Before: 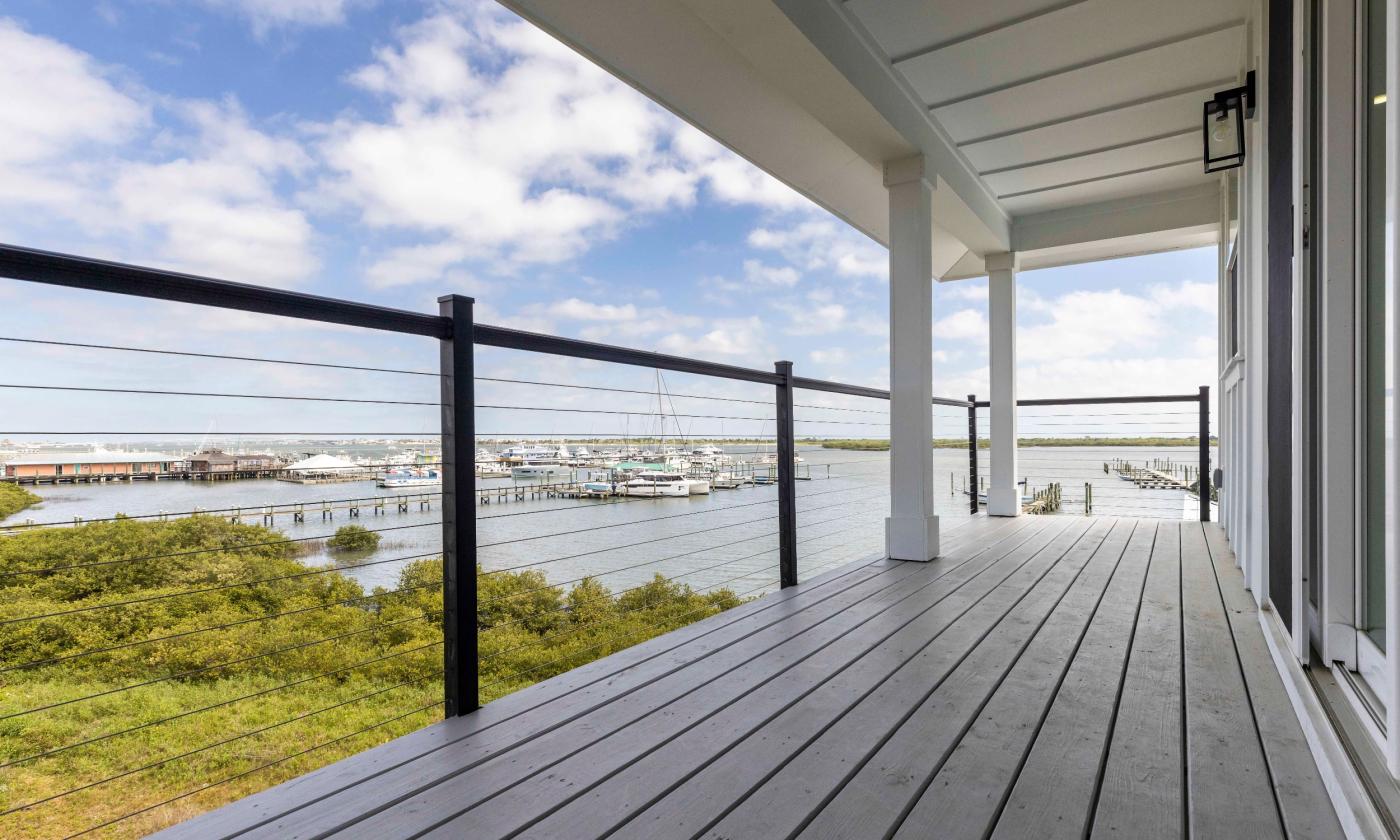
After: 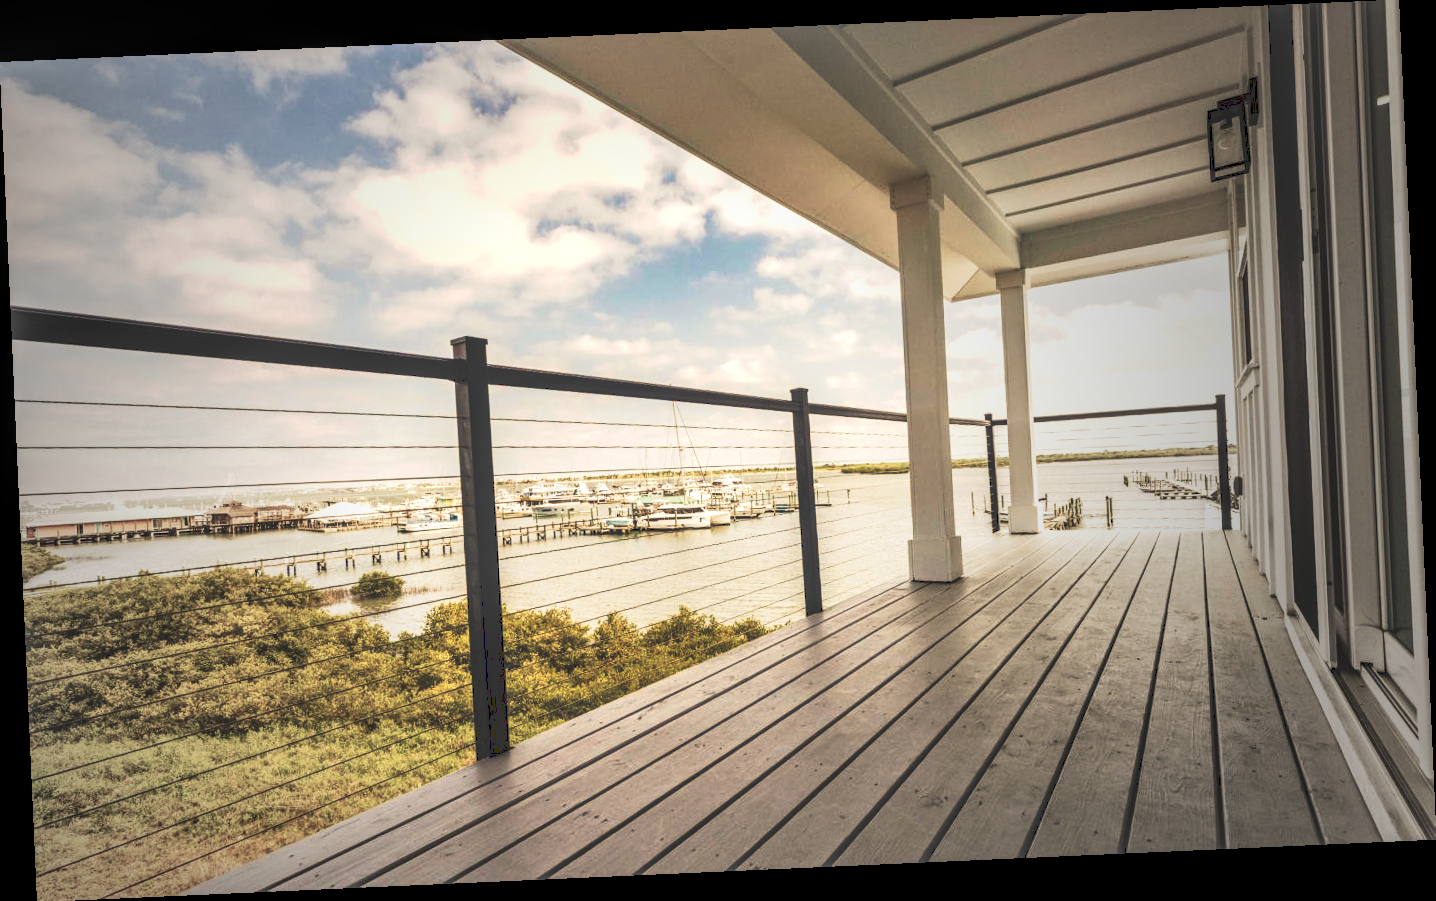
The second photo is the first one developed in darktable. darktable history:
tone curve: curves: ch0 [(0, 0) (0.003, 0.345) (0.011, 0.345) (0.025, 0.345) (0.044, 0.349) (0.069, 0.353) (0.1, 0.356) (0.136, 0.359) (0.177, 0.366) (0.224, 0.378) (0.277, 0.398) (0.335, 0.429) (0.399, 0.476) (0.468, 0.545) (0.543, 0.624) (0.623, 0.721) (0.709, 0.811) (0.801, 0.876) (0.898, 0.913) (1, 1)], preserve colors none
rotate and perspective: rotation -2.56°, automatic cropping off
vignetting: fall-off start 33.76%, fall-off radius 64.94%, brightness -0.575, center (-0.12, -0.002), width/height ratio 0.959
white balance: red 1.123, blue 0.83
local contrast: highlights 65%, shadows 54%, detail 169%, midtone range 0.514
velvia: on, module defaults
